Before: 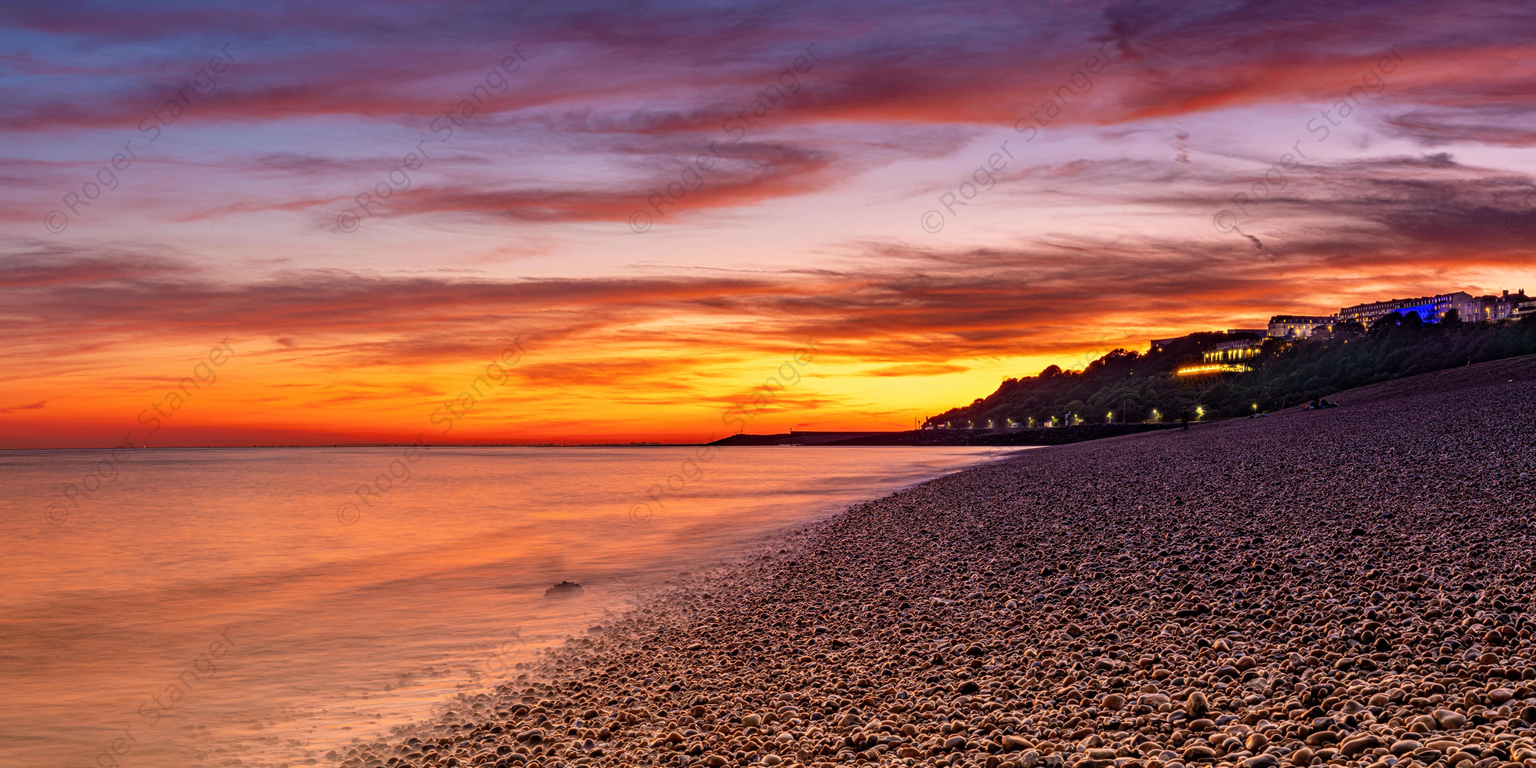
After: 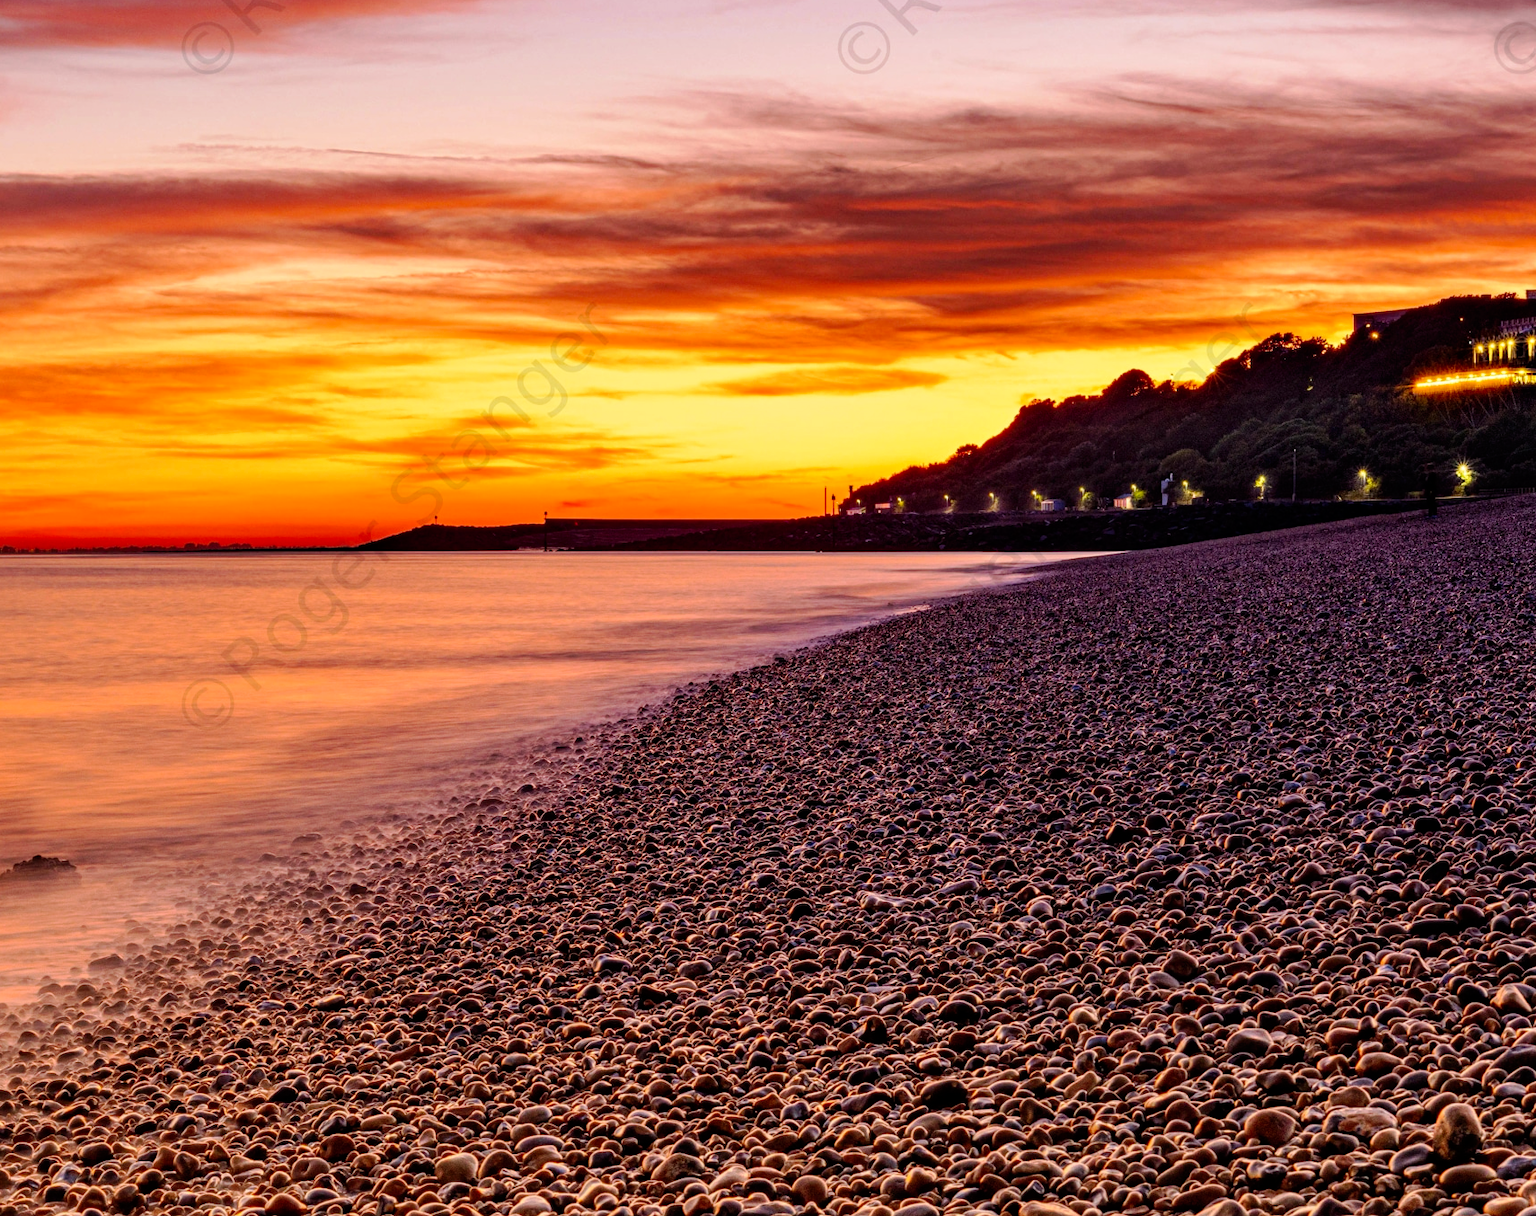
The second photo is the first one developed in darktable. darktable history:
crop: left 35.686%, top 26.111%, right 19.759%, bottom 3.351%
tone curve: curves: ch0 [(0.003, 0) (0.066, 0.023) (0.149, 0.094) (0.264, 0.238) (0.395, 0.401) (0.517, 0.553) (0.716, 0.743) (0.813, 0.846) (1, 1)]; ch1 [(0, 0) (0.164, 0.115) (0.337, 0.332) (0.39, 0.398) (0.464, 0.461) (0.501, 0.5) (0.521, 0.529) (0.571, 0.588) (0.652, 0.681) (0.733, 0.749) (0.811, 0.796) (1, 1)]; ch2 [(0, 0) (0.337, 0.382) (0.464, 0.476) (0.501, 0.502) (0.527, 0.54) (0.556, 0.567) (0.6, 0.59) (0.687, 0.675) (1, 1)], preserve colors none
tone equalizer: edges refinement/feathering 500, mask exposure compensation -1.57 EV, preserve details no
